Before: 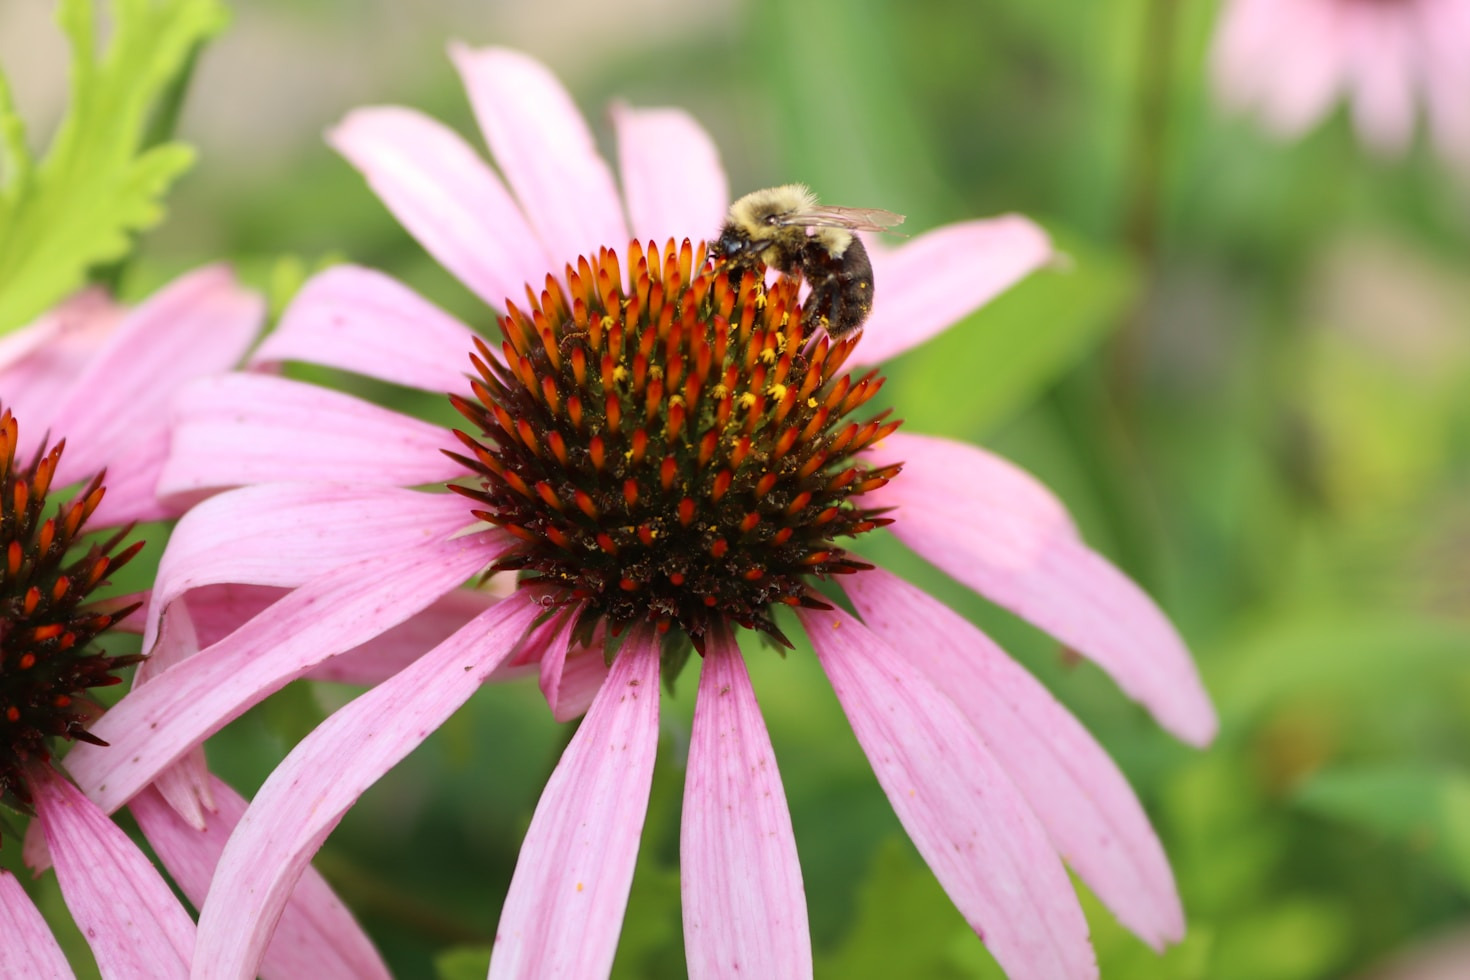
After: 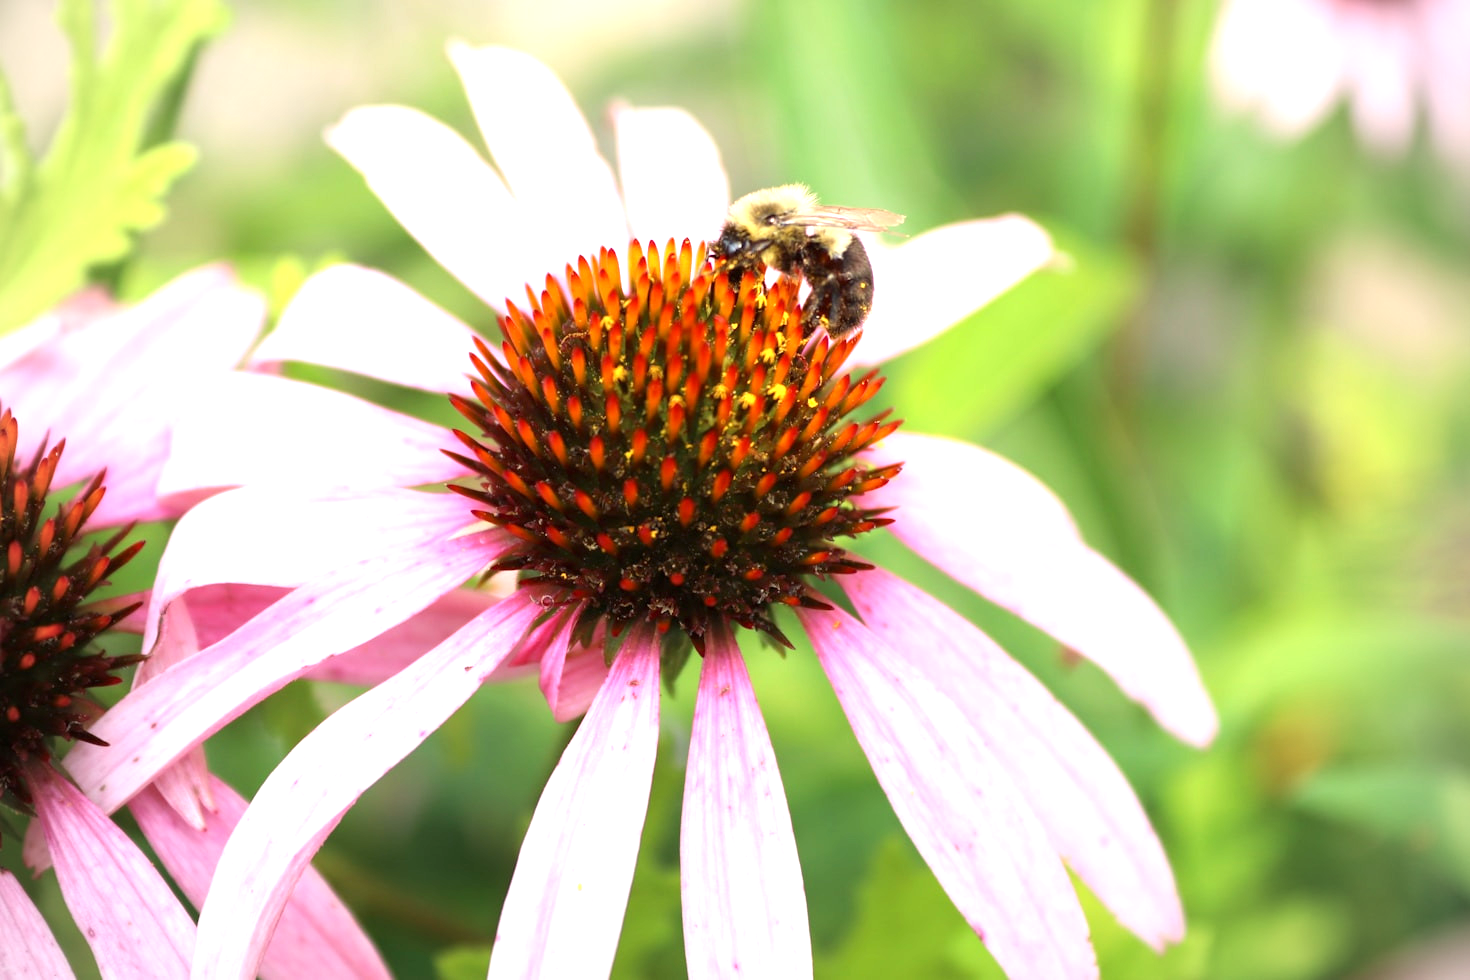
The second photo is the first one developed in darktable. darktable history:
vignetting: fall-off radius 60.92%
white balance: red 1.009, blue 0.985
exposure: black level correction 0.001, exposure 1.05 EV, compensate exposure bias true, compensate highlight preservation false
